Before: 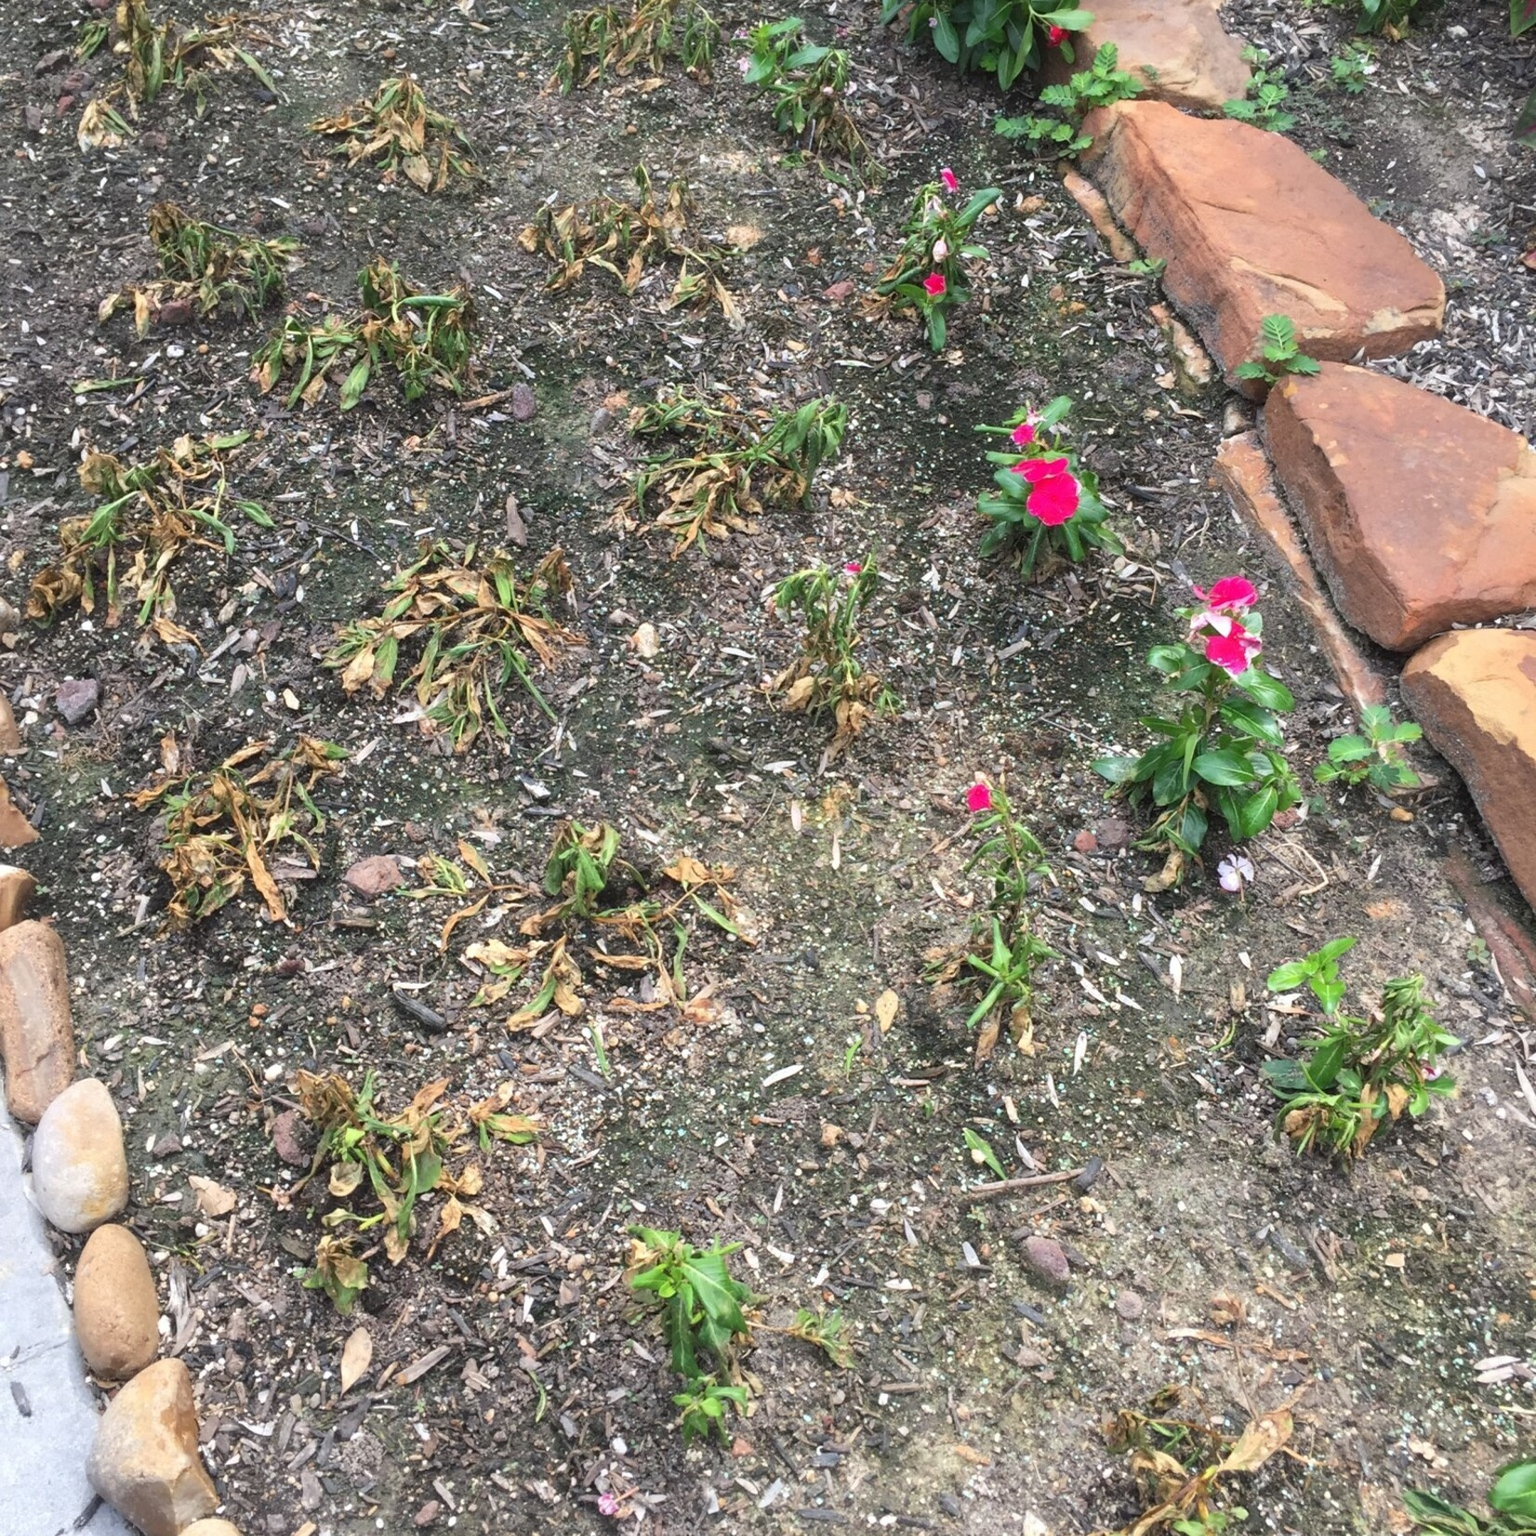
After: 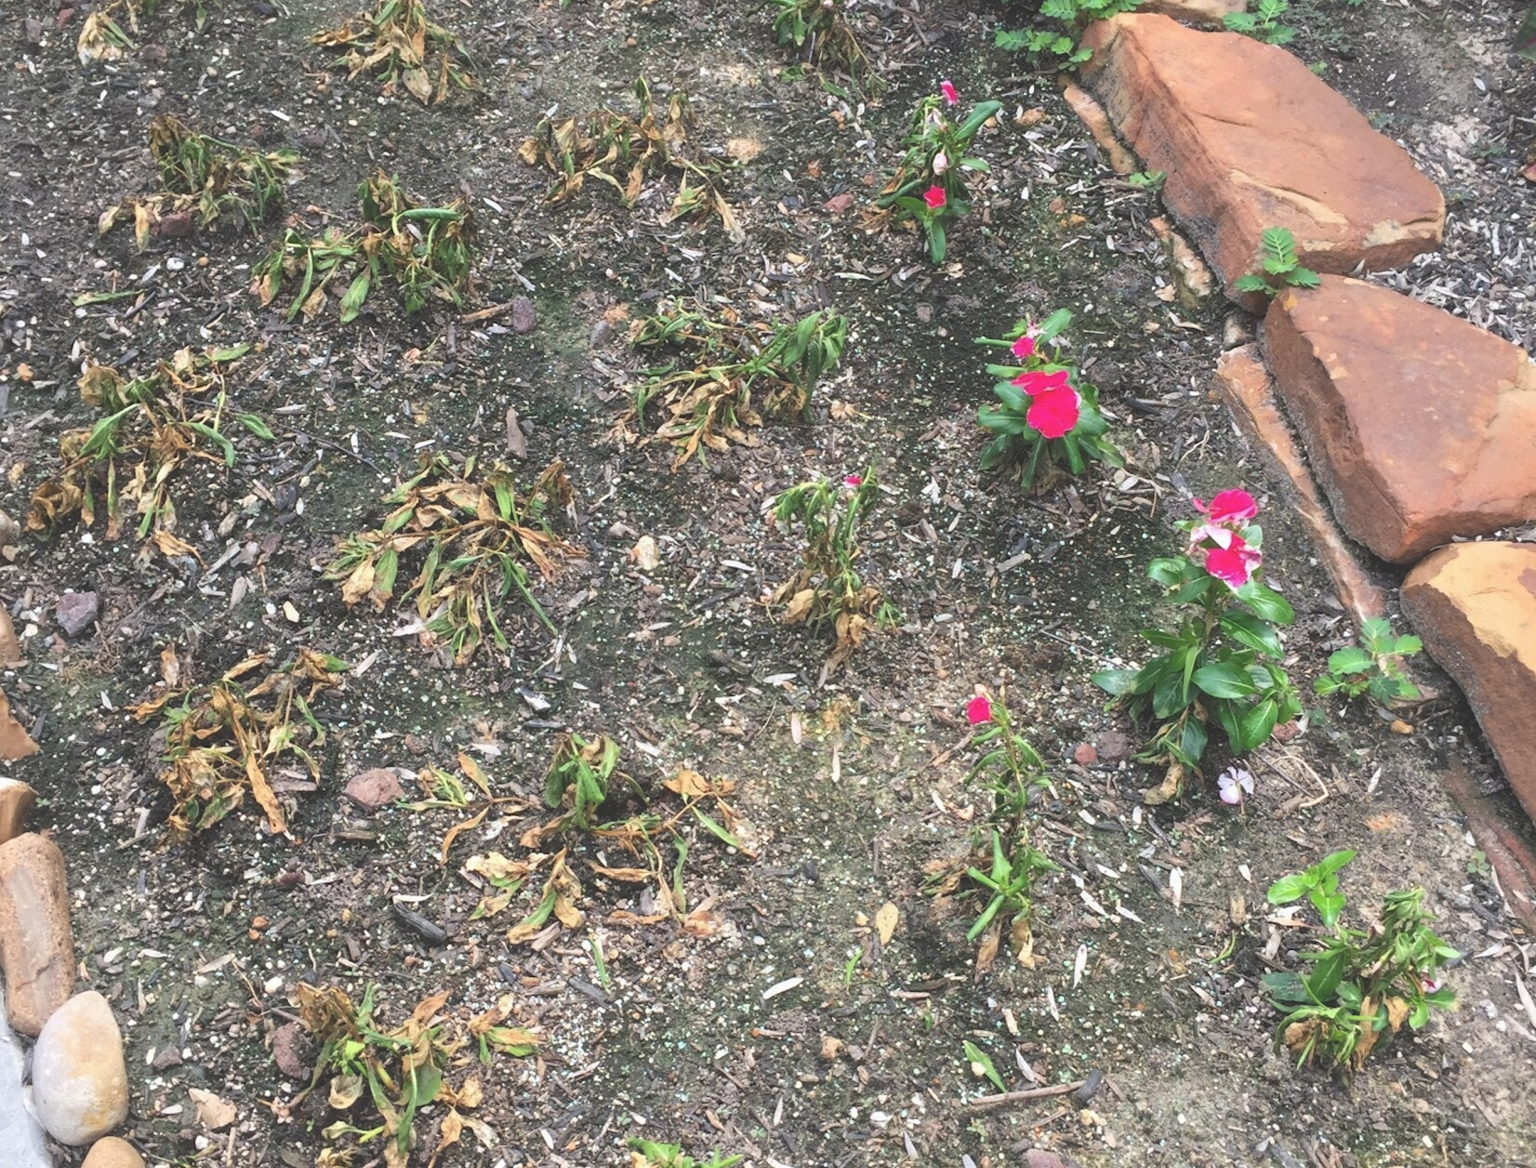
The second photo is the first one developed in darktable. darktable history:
exposure: black level correction -0.023, exposure -0.035 EV, compensate exposure bias true, compensate highlight preservation false
crop: top 5.705%, bottom 18.151%
